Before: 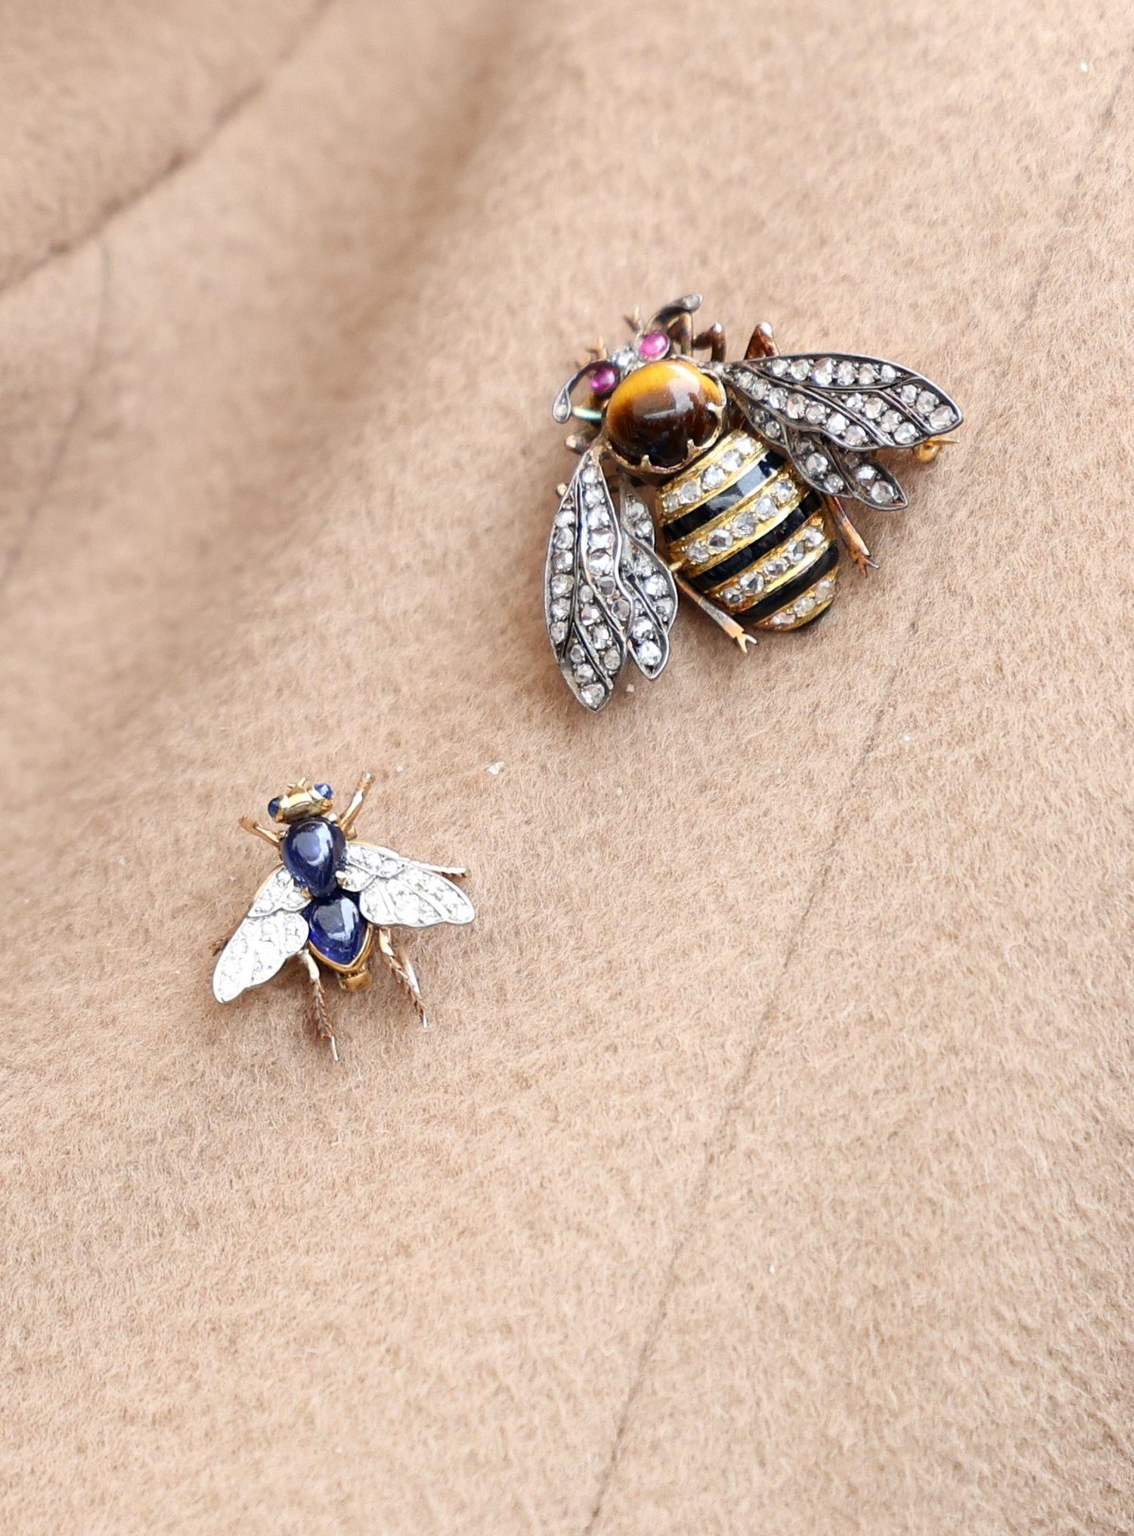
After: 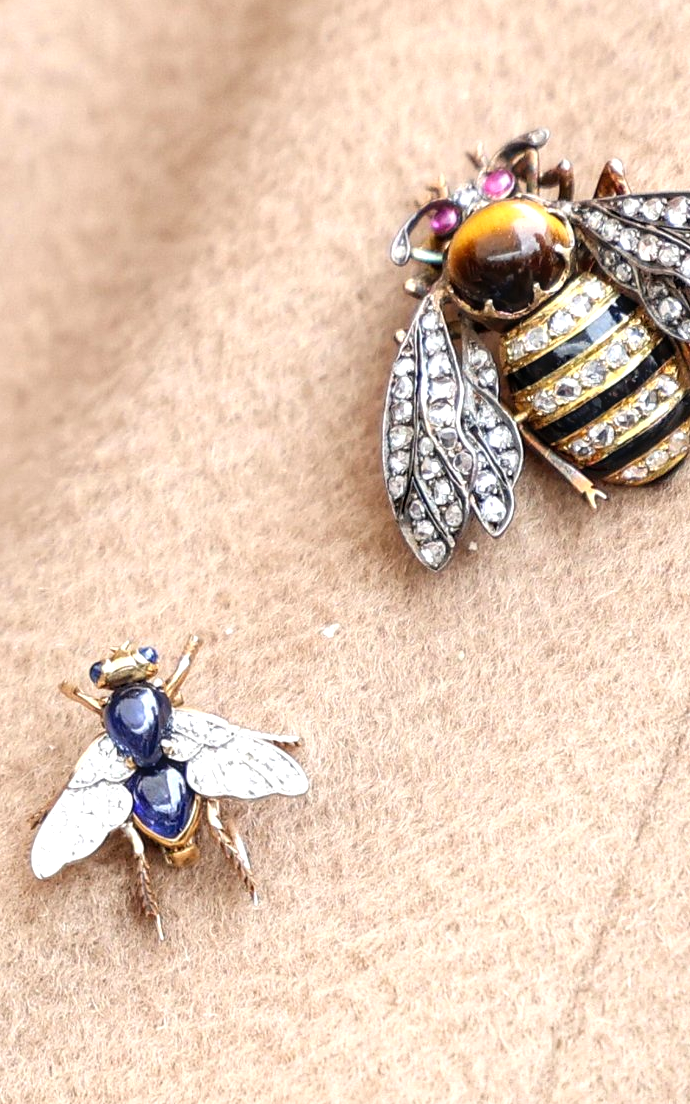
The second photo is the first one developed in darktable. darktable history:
local contrast: on, module defaults
tone equalizer: -8 EV -0.444 EV, -7 EV -0.423 EV, -6 EV -0.324 EV, -5 EV -0.238 EV, -3 EV 0.217 EV, -2 EV 0.317 EV, -1 EV 0.397 EV, +0 EV 0.397 EV
crop: left 16.25%, top 11.201%, right 26.191%, bottom 20.812%
